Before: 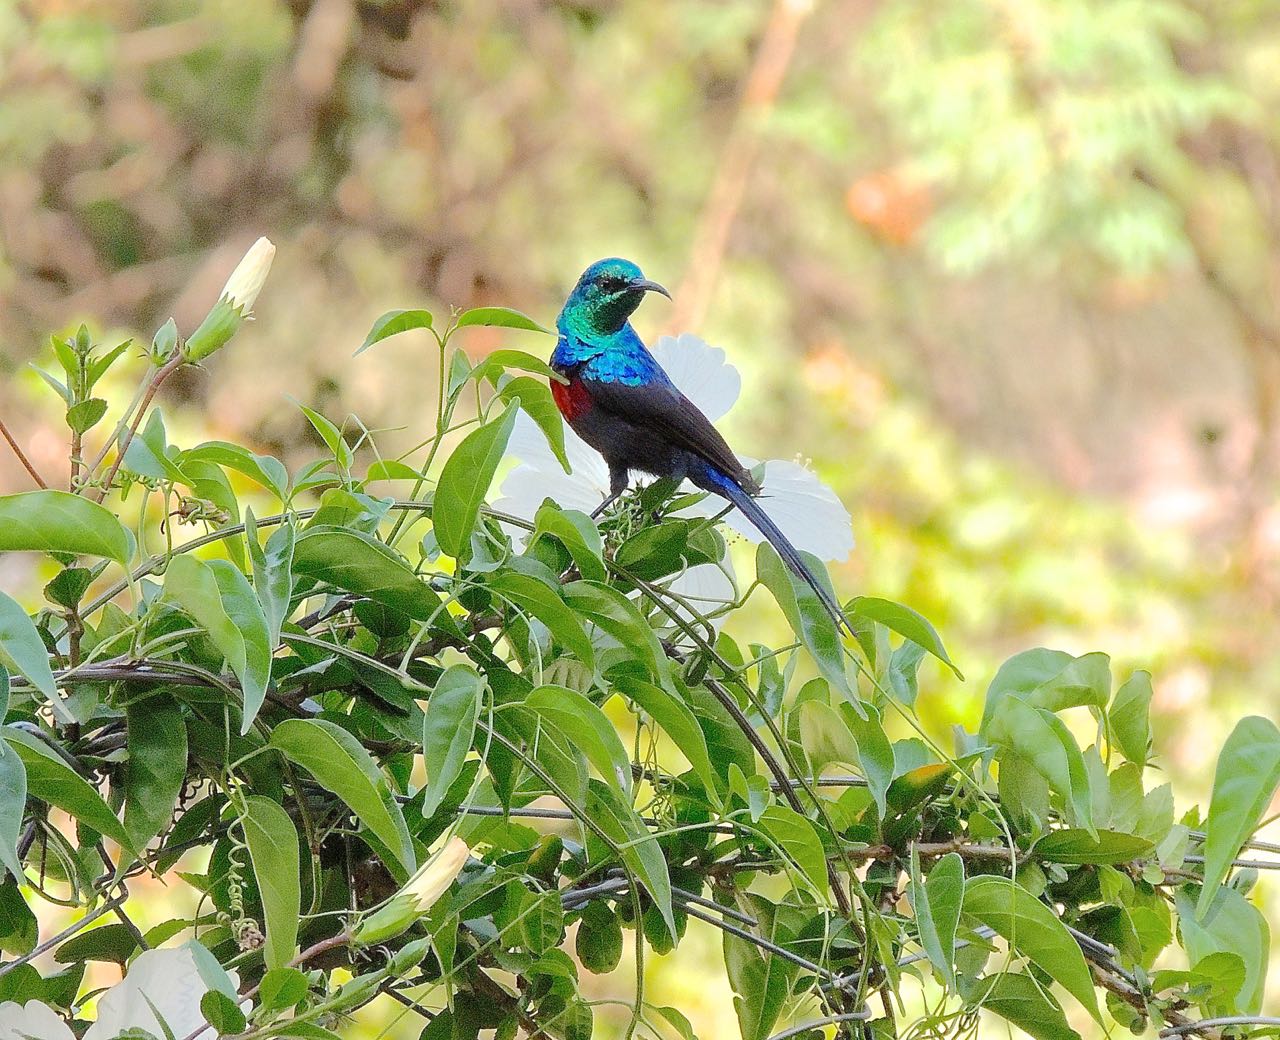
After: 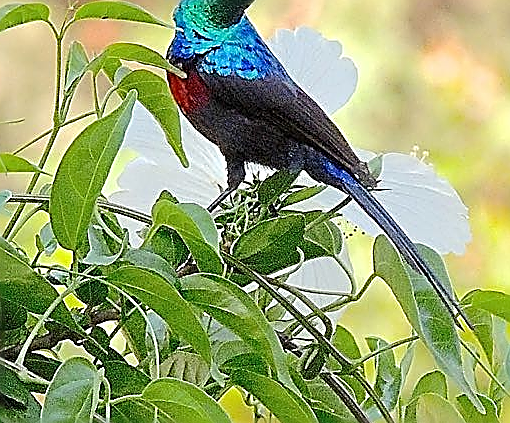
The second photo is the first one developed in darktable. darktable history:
crop: left 29.992%, top 29.591%, right 30.131%, bottom 29.696%
sharpen: amount 1.853
